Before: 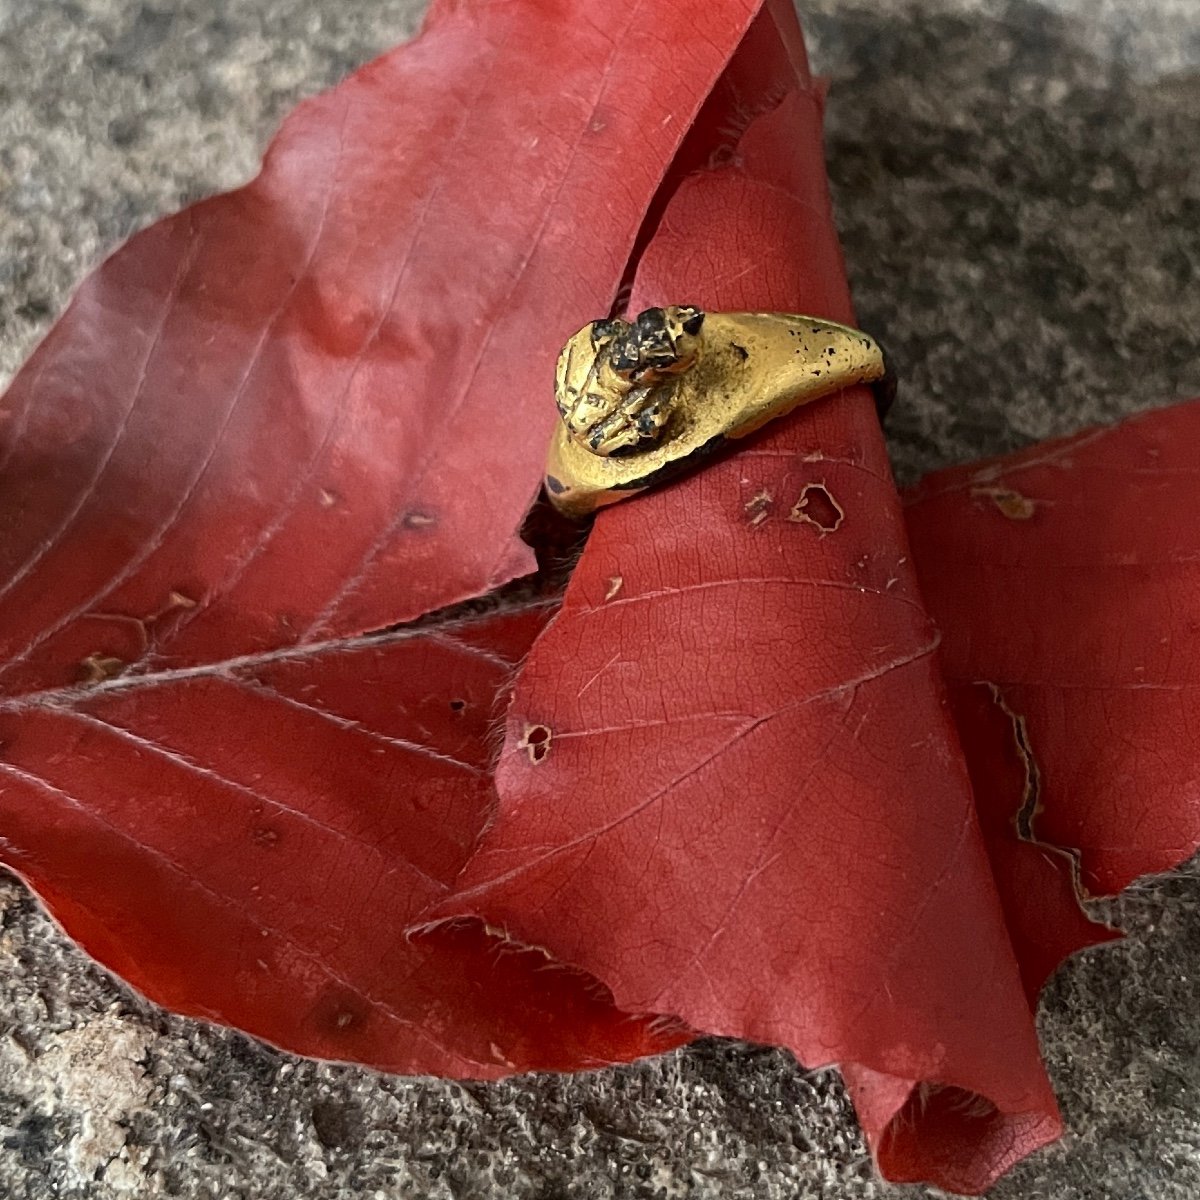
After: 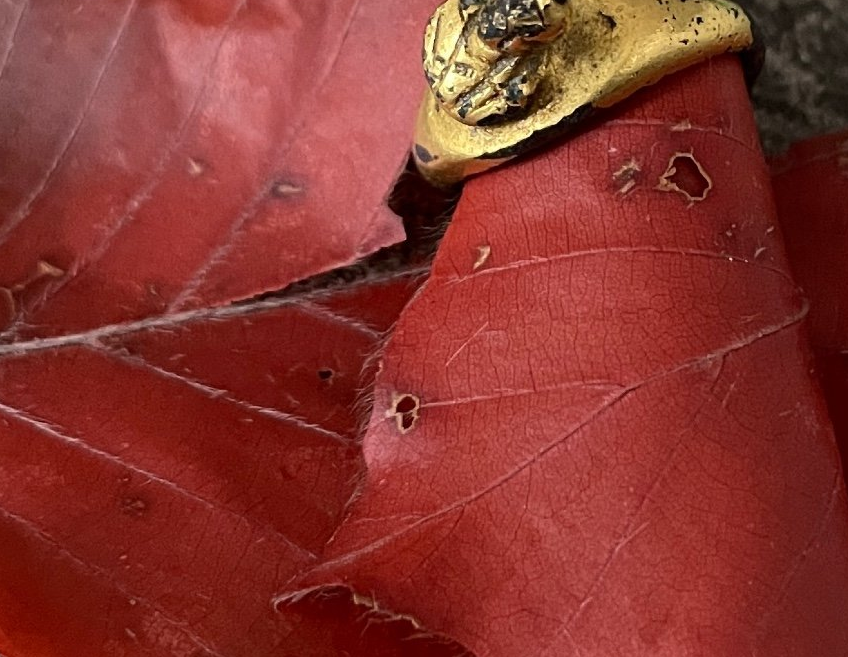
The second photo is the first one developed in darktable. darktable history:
crop: left 11.08%, top 27.633%, right 18.239%, bottom 17.136%
